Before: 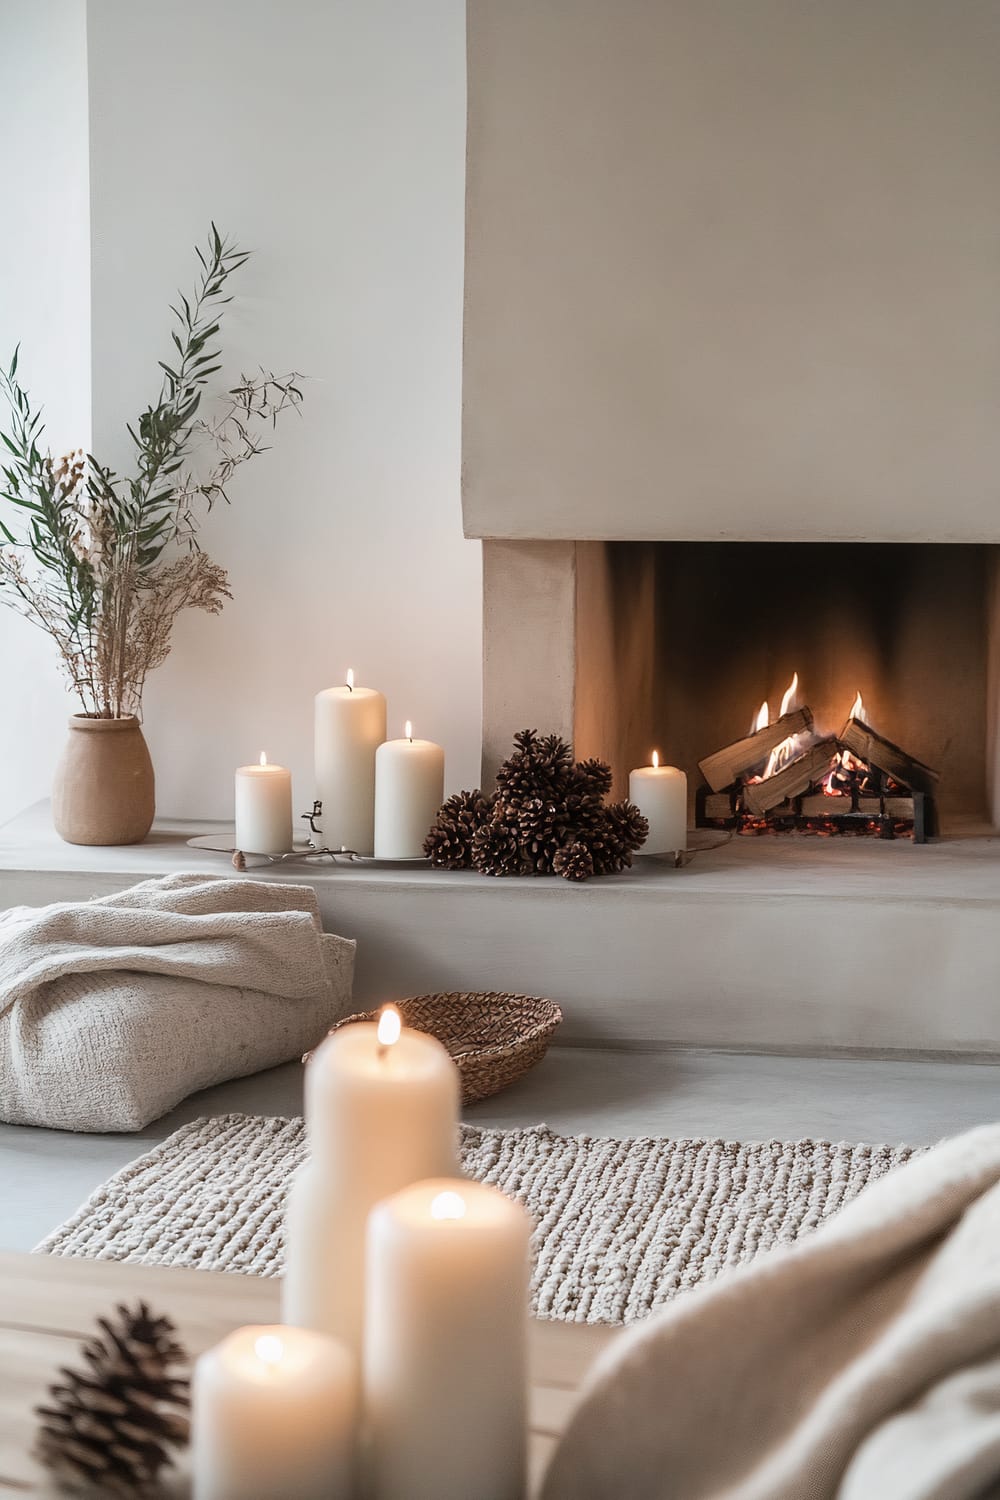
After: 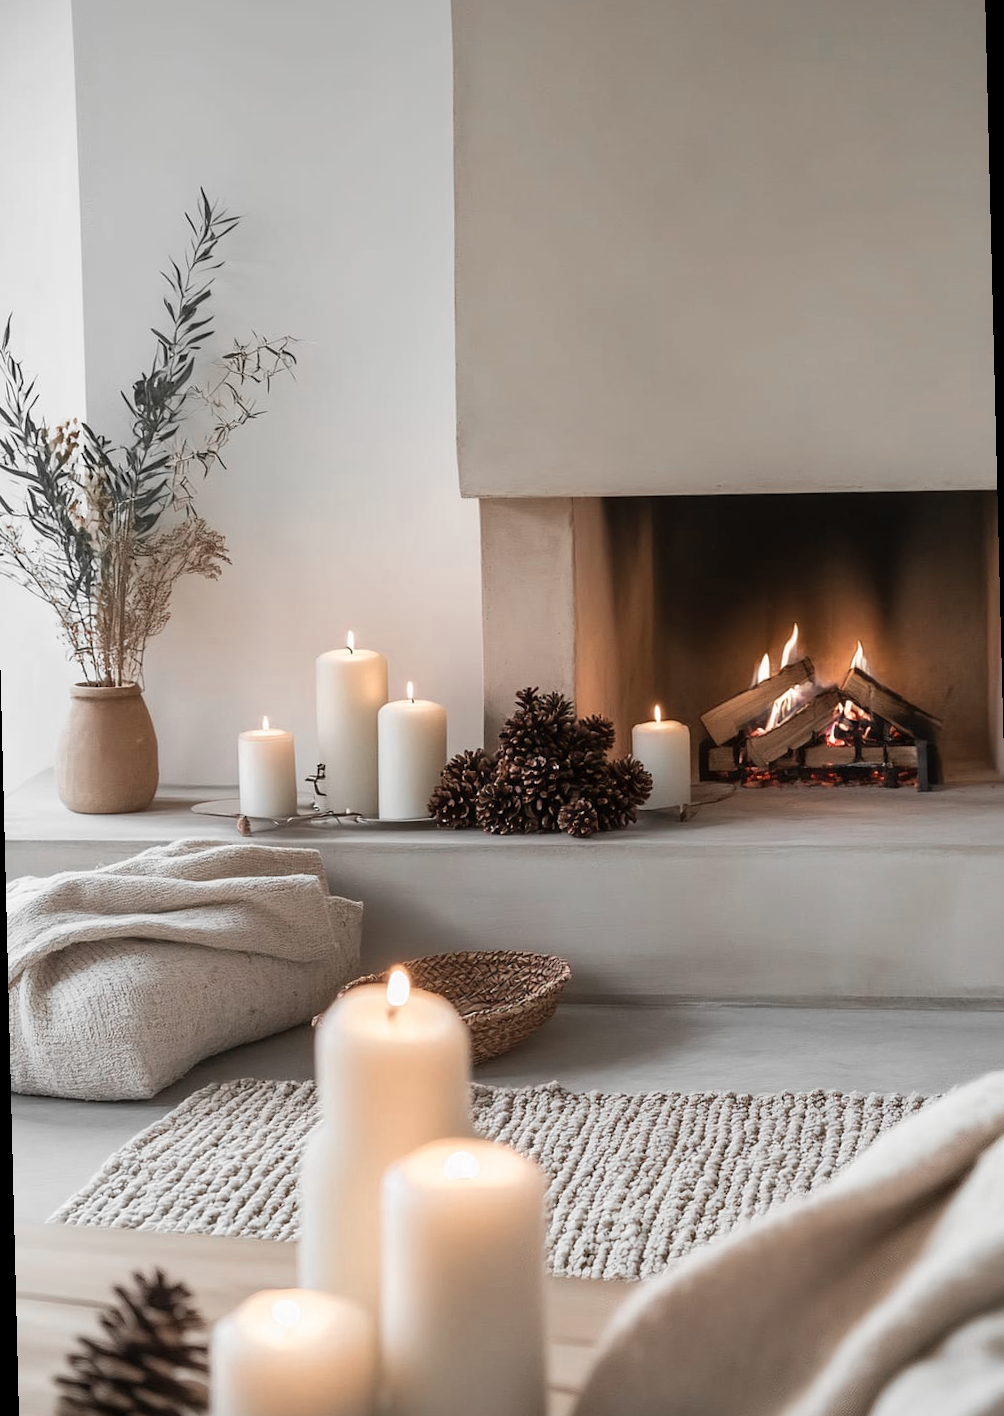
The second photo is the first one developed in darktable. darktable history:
color zones: curves: ch0 [(0, 0.447) (0.184, 0.543) (0.323, 0.476) (0.429, 0.445) (0.571, 0.443) (0.714, 0.451) (0.857, 0.452) (1, 0.447)]; ch1 [(0, 0.464) (0.176, 0.46) (0.287, 0.177) (0.429, 0.002) (0.571, 0) (0.714, 0) (0.857, 0) (1, 0.464)], mix 20%
rotate and perspective: rotation -1.42°, crop left 0.016, crop right 0.984, crop top 0.035, crop bottom 0.965
